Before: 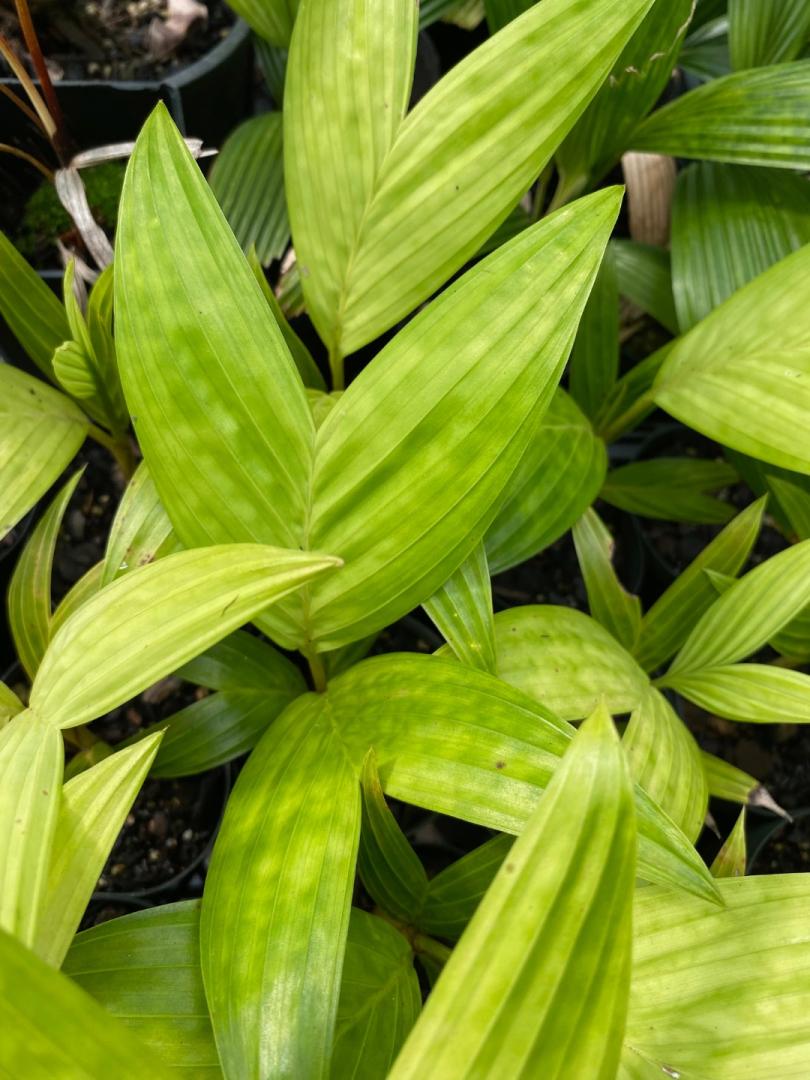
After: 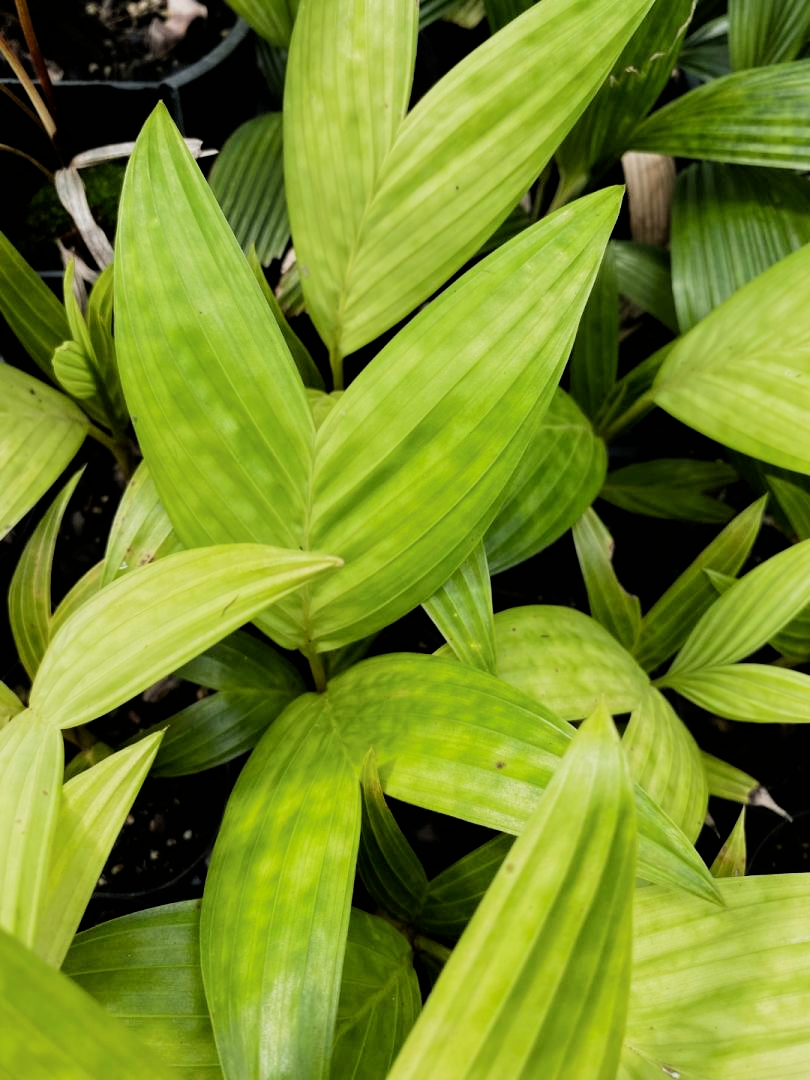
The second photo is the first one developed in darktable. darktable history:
filmic rgb: black relative exposure -5.04 EV, white relative exposure 3.99 EV, hardness 2.88, contrast 1.301, highlights saturation mix -28.53%
